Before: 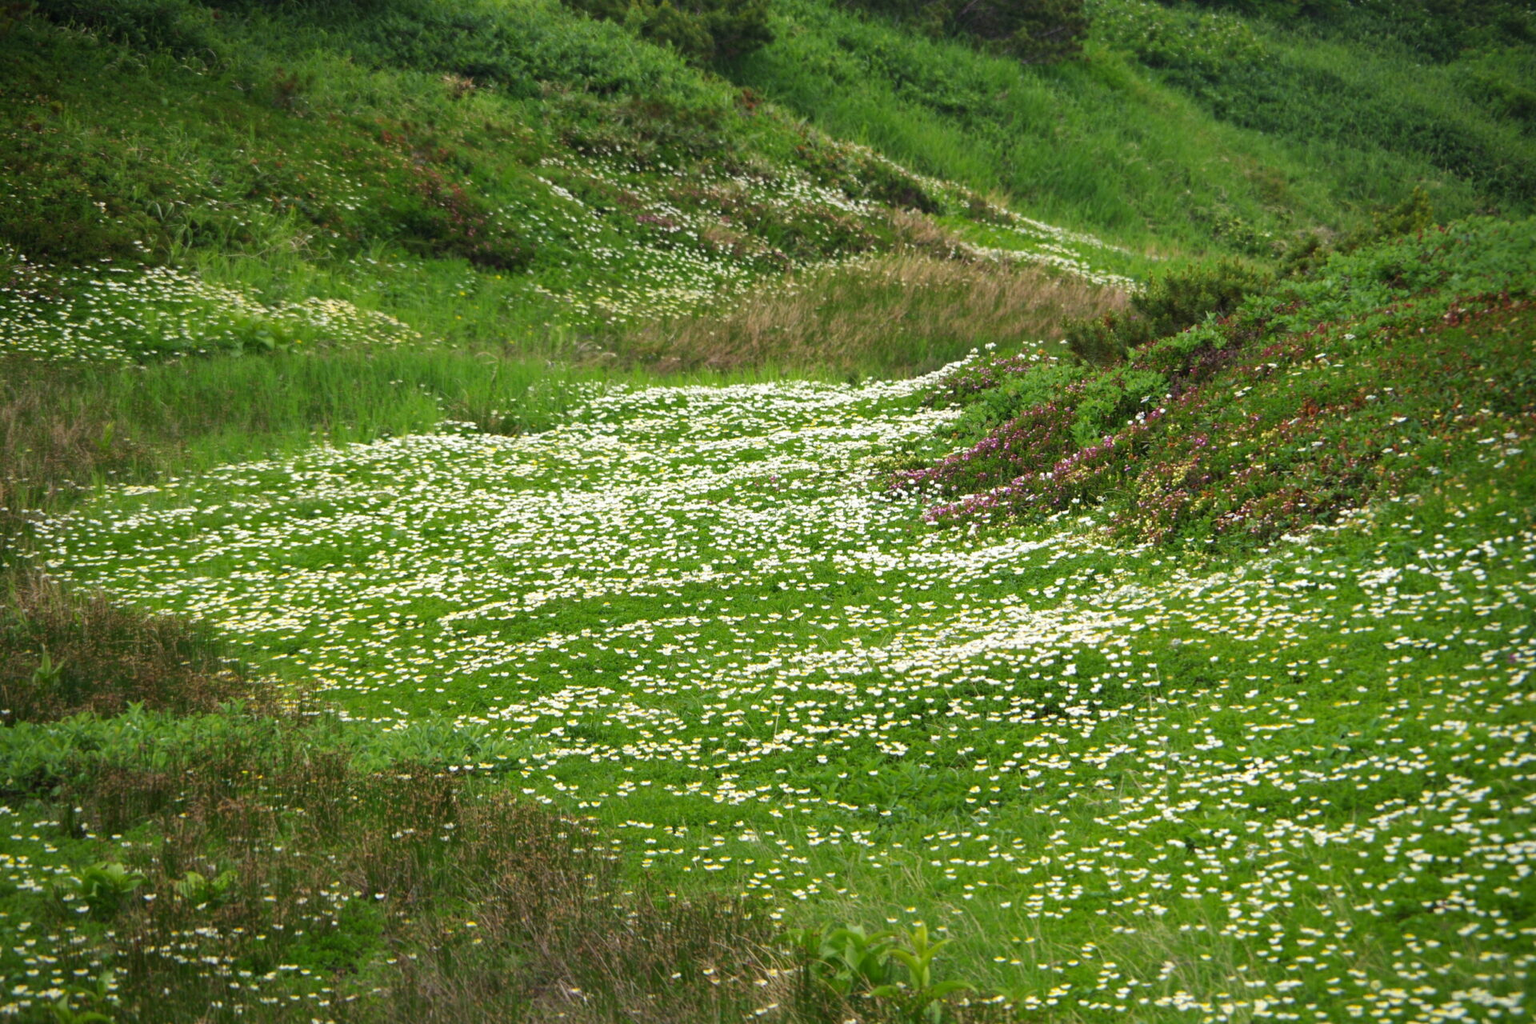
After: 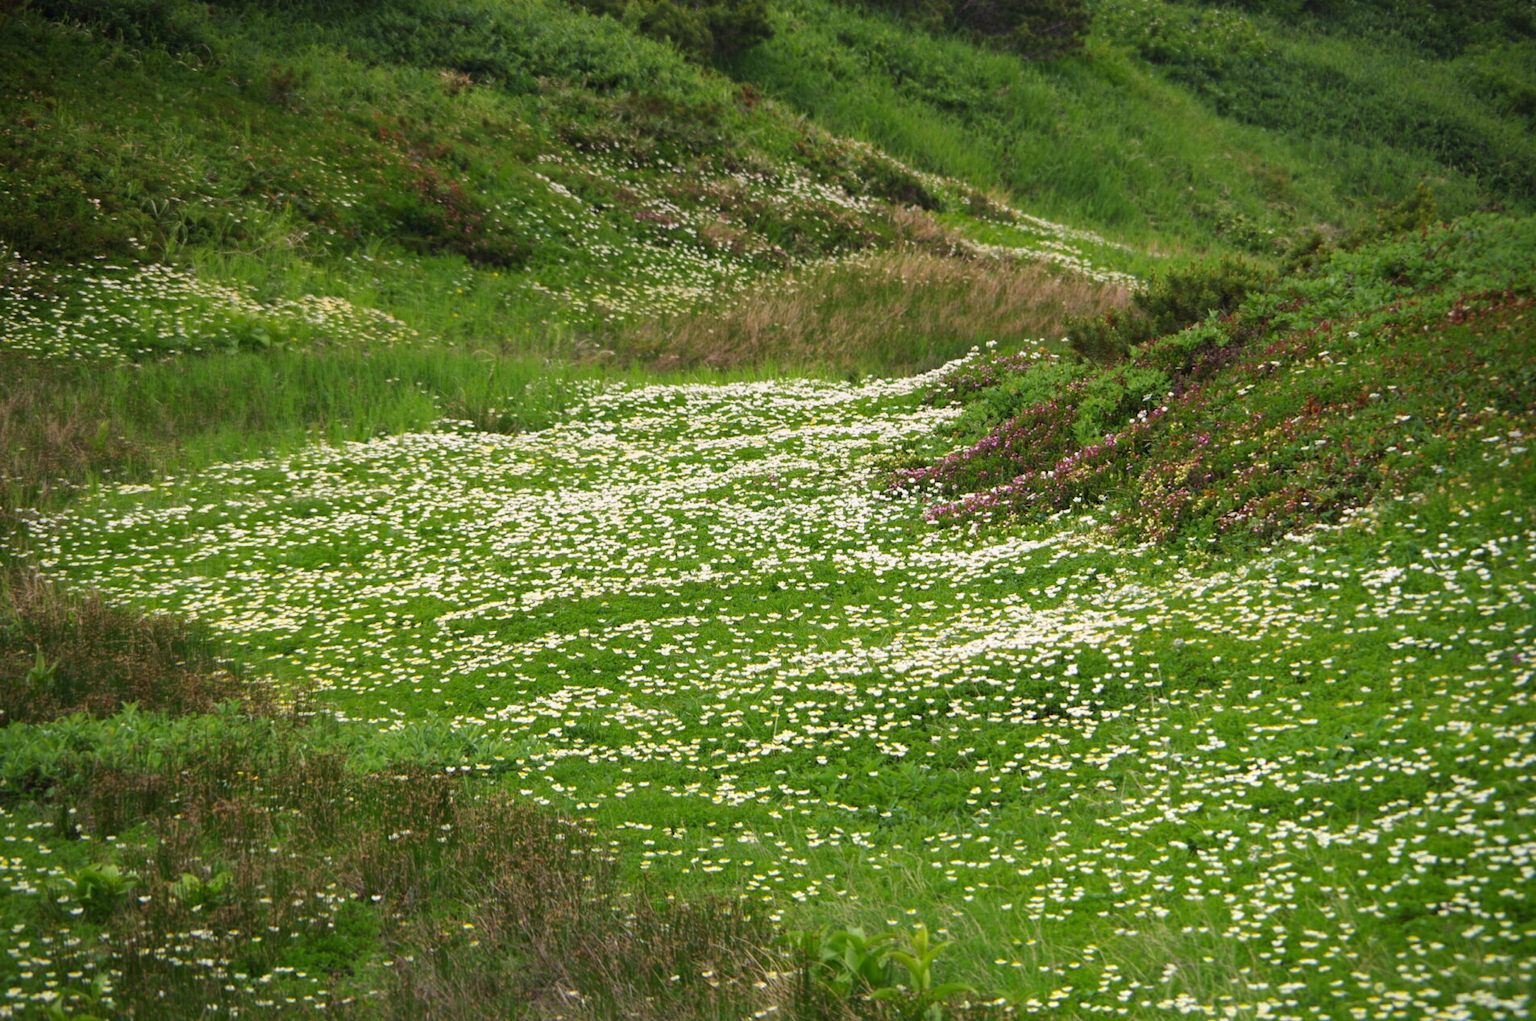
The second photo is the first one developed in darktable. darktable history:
crop: left 0.434%, top 0.485%, right 0.244%, bottom 0.386%
graduated density: density 0.38 EV, hardness 21%, rotation -6.11°, saturation 32%
